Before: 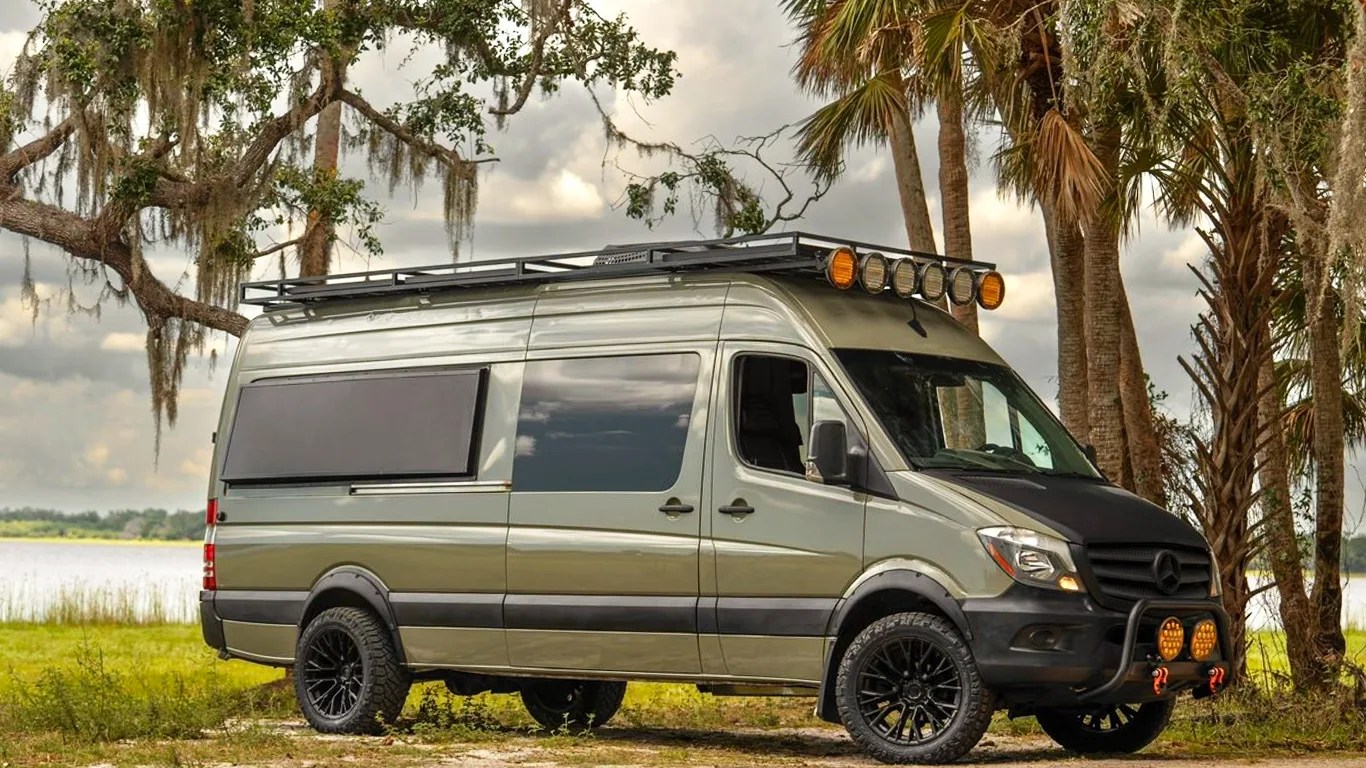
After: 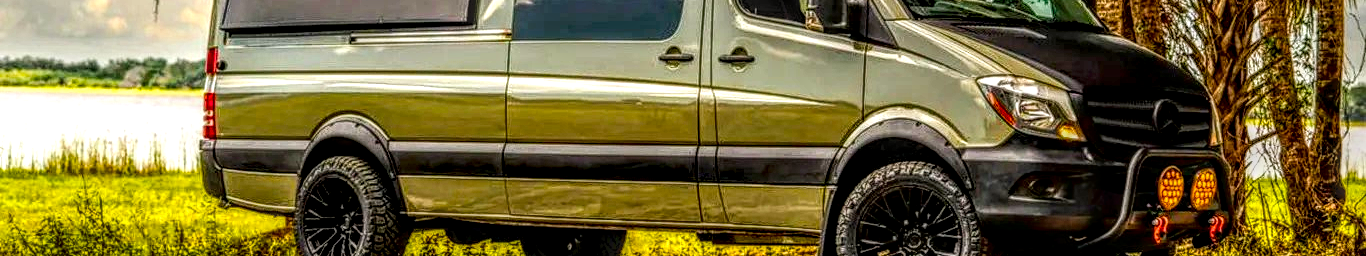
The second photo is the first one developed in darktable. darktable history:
contrast brightness saturation: contrast 0.07, brightness -0.126, saturation 0.045
crop and rotate: top 58.846%, bottom 7.755%
filmic rgb: black relative exposure -6.97 EV, white relative exposure 5.59 EV, hardness 2.86
local contrast: highlights 5%, shadows 4%, detail 298%, midtone range 0.3
tone equalizer: on, module defaults
color balance rgb: highlights gain › chroma 0.243%, highlights gain › hue 330.19°, linear chroma grading › global chroma 0.904%, perceptual saturation grading › global saturation 19.442%, global vibrance 41.167%
tone curve: curves: ch0 [(0, 0) (0.003, 0.032) (0.011, 0.036) (0.025, 0.049) (0.044, 0.075) (0.069, 0.112) (0.1, 0.151) (0.136, 0.197) (0.177, 0.241) (0.224, 0.295) (0.277, 0.355) (0.335, 0.429) (0.399, 0.512) (0.468, 0.607) (0.543, 0.702) (0.623, 0.796) (0.709, 0.903) (0.801, 0.987) (0.898, 0.997) (1, 1)], color space Lab, linked channels, preserve colors none
